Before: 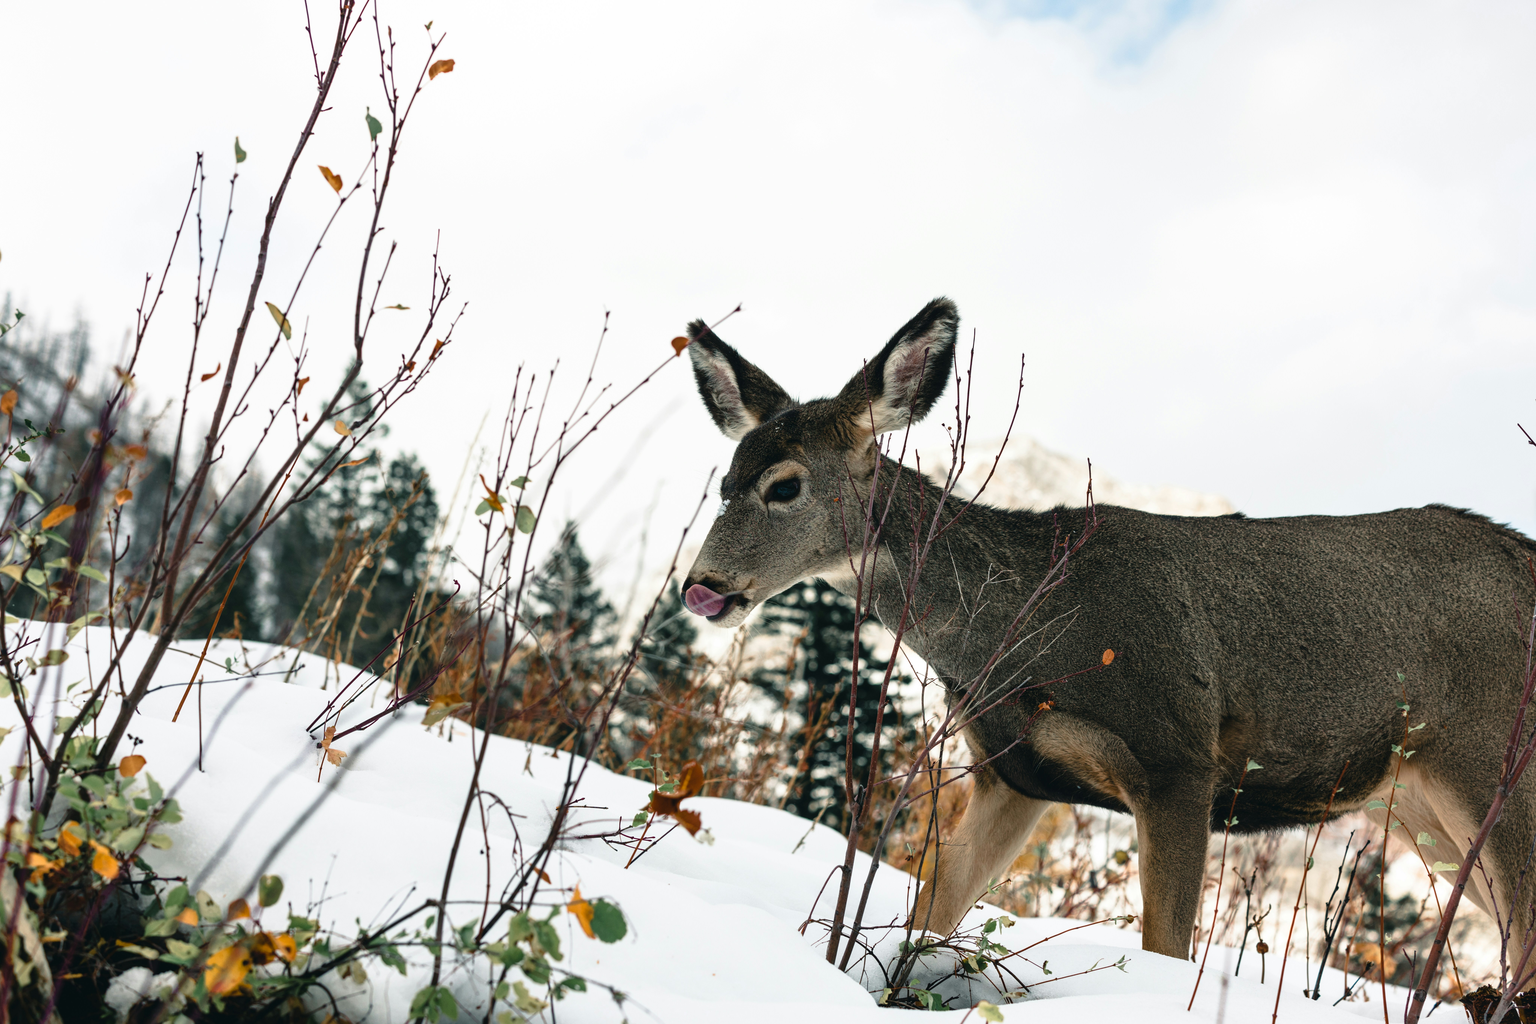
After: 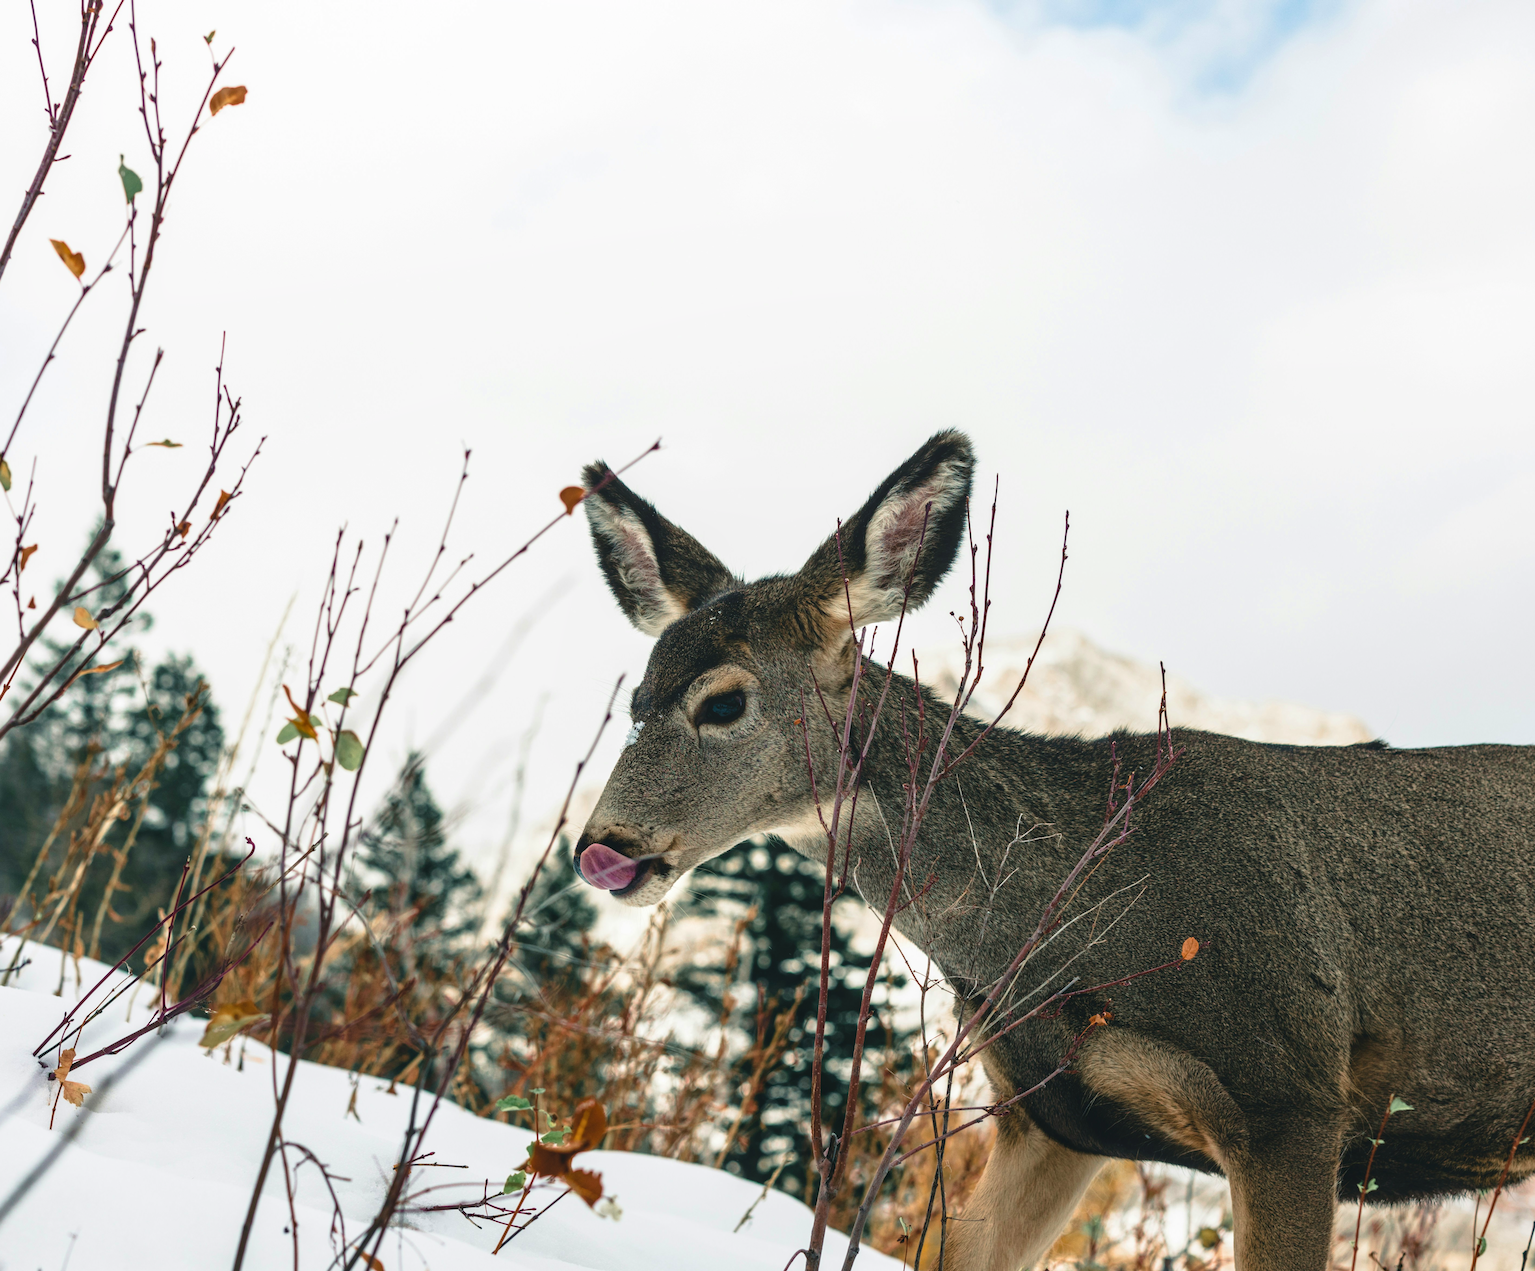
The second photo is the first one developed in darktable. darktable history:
local contrast: detail 110%
velvia: on, module defaults
crop: left 18.479%, right 12.2%, bottom 13.971%
